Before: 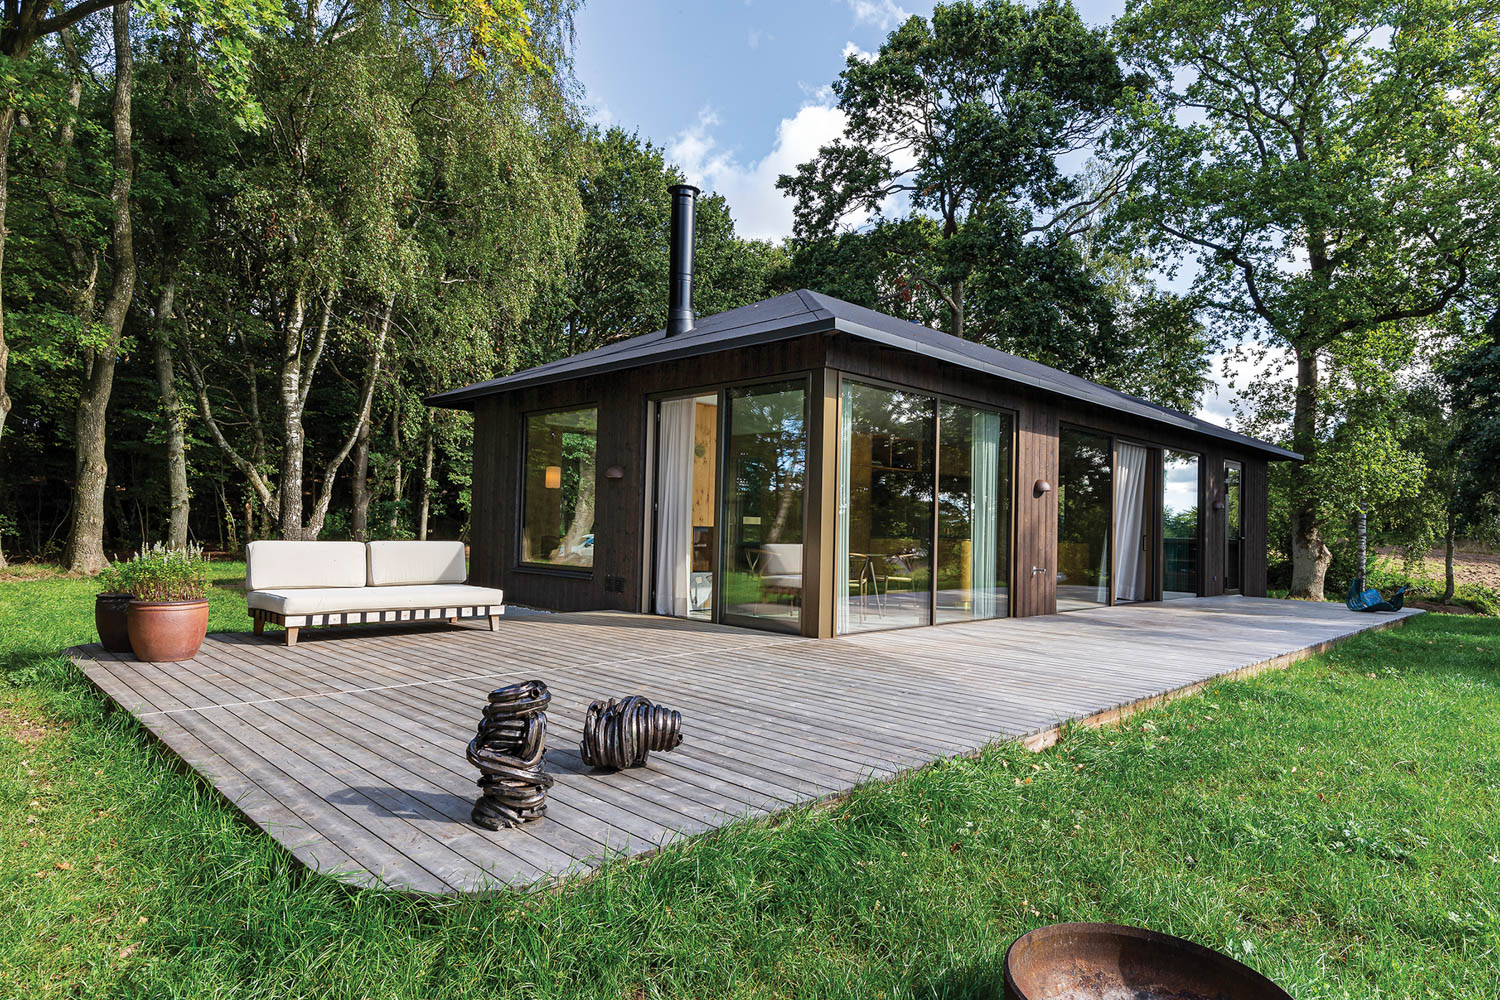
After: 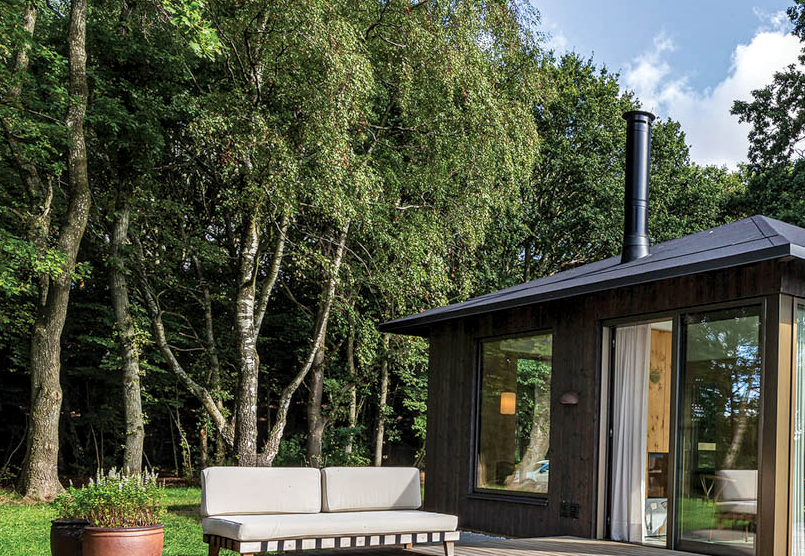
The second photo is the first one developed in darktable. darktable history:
crop and rotate: left 3.049%, top 7.477%, right 43.278%, bottom 36.904%
local contrast: detail 130%
